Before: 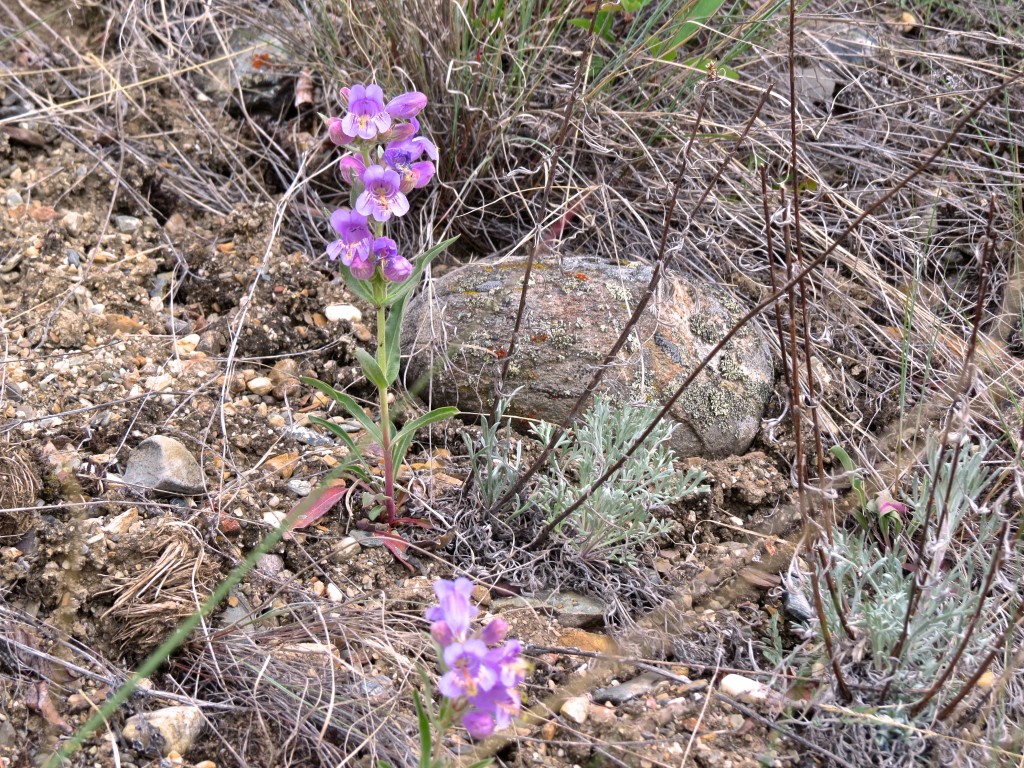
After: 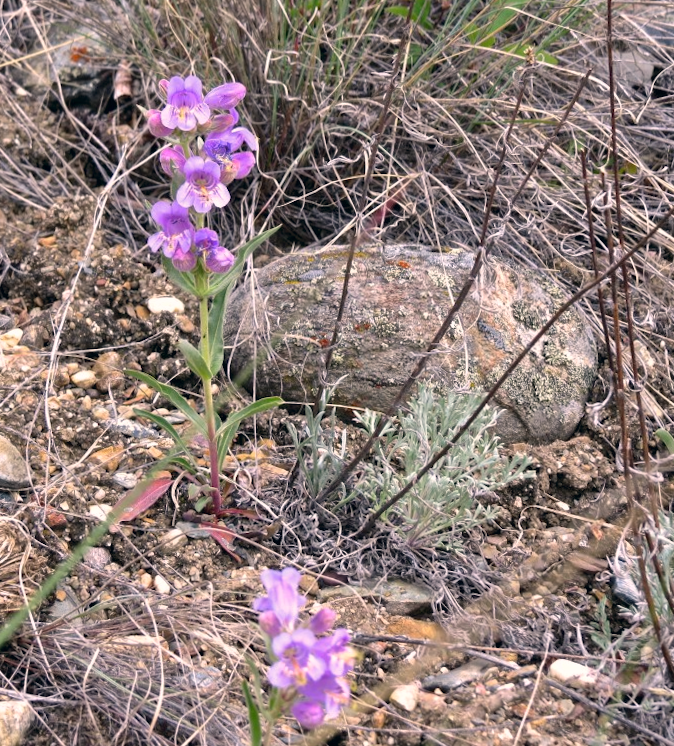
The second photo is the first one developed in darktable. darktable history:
color correction: highlights a* 5.38, highlights b* 5.3, shadows a* -4.26, shadows b* -5.11
rotate and perspective: rotation -1°, crop left 0.011, crop right 0.989, crop top 0.025, crop bottom 0.975
tone equalizer: on, module defaults
crop: left 16.899%, right 16.556%
